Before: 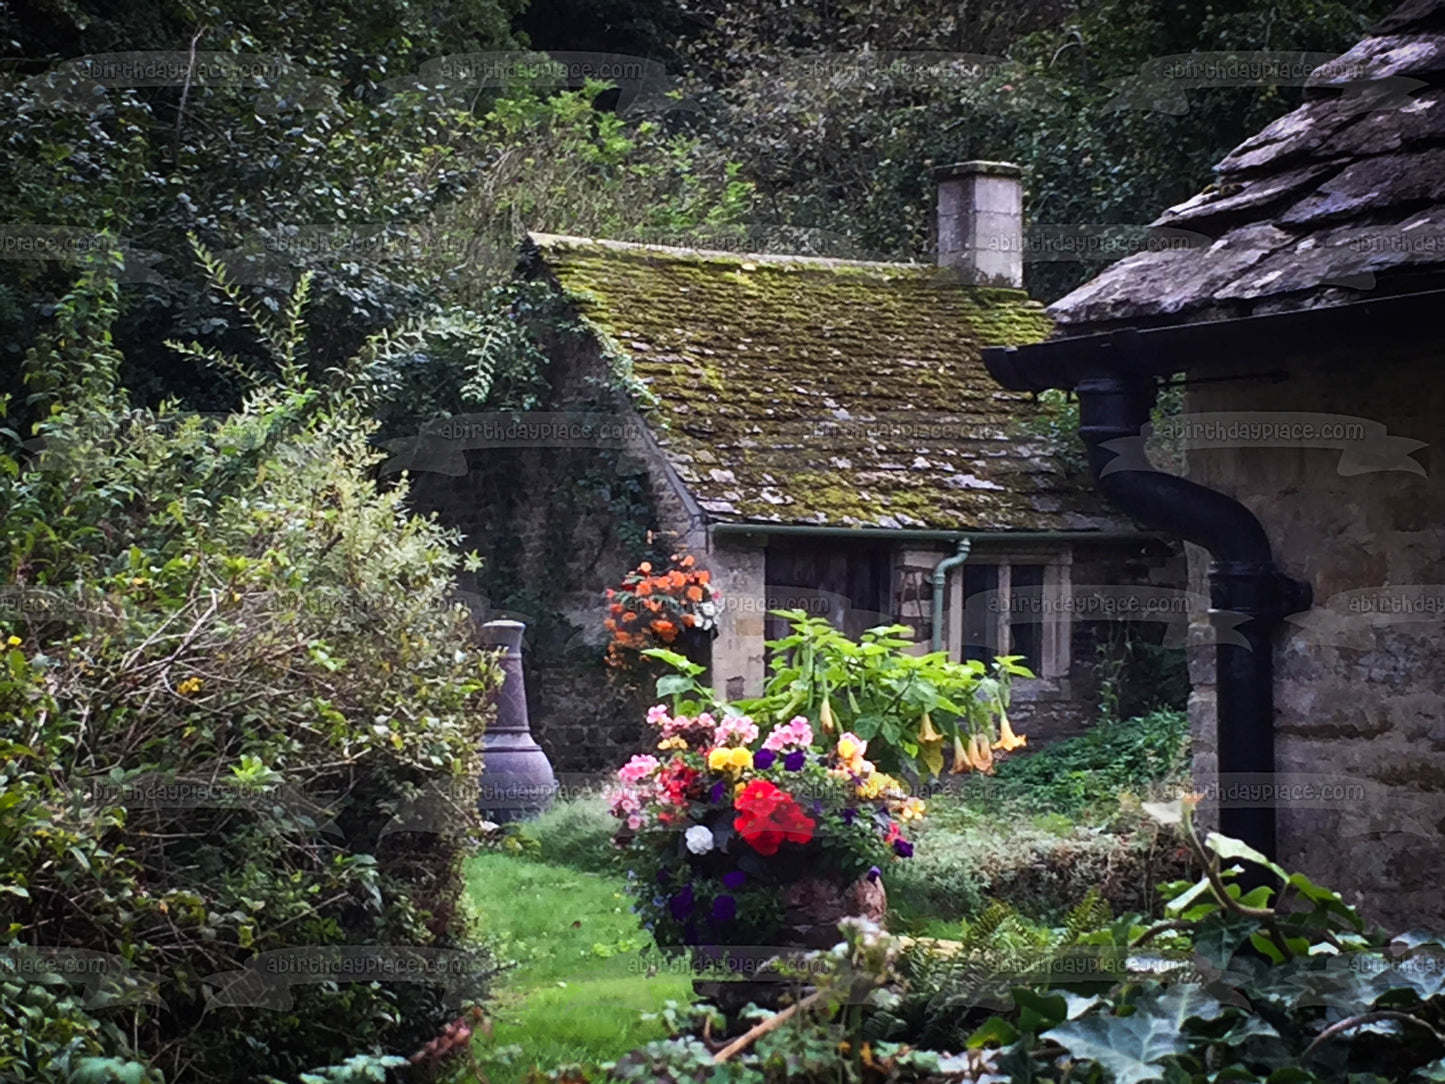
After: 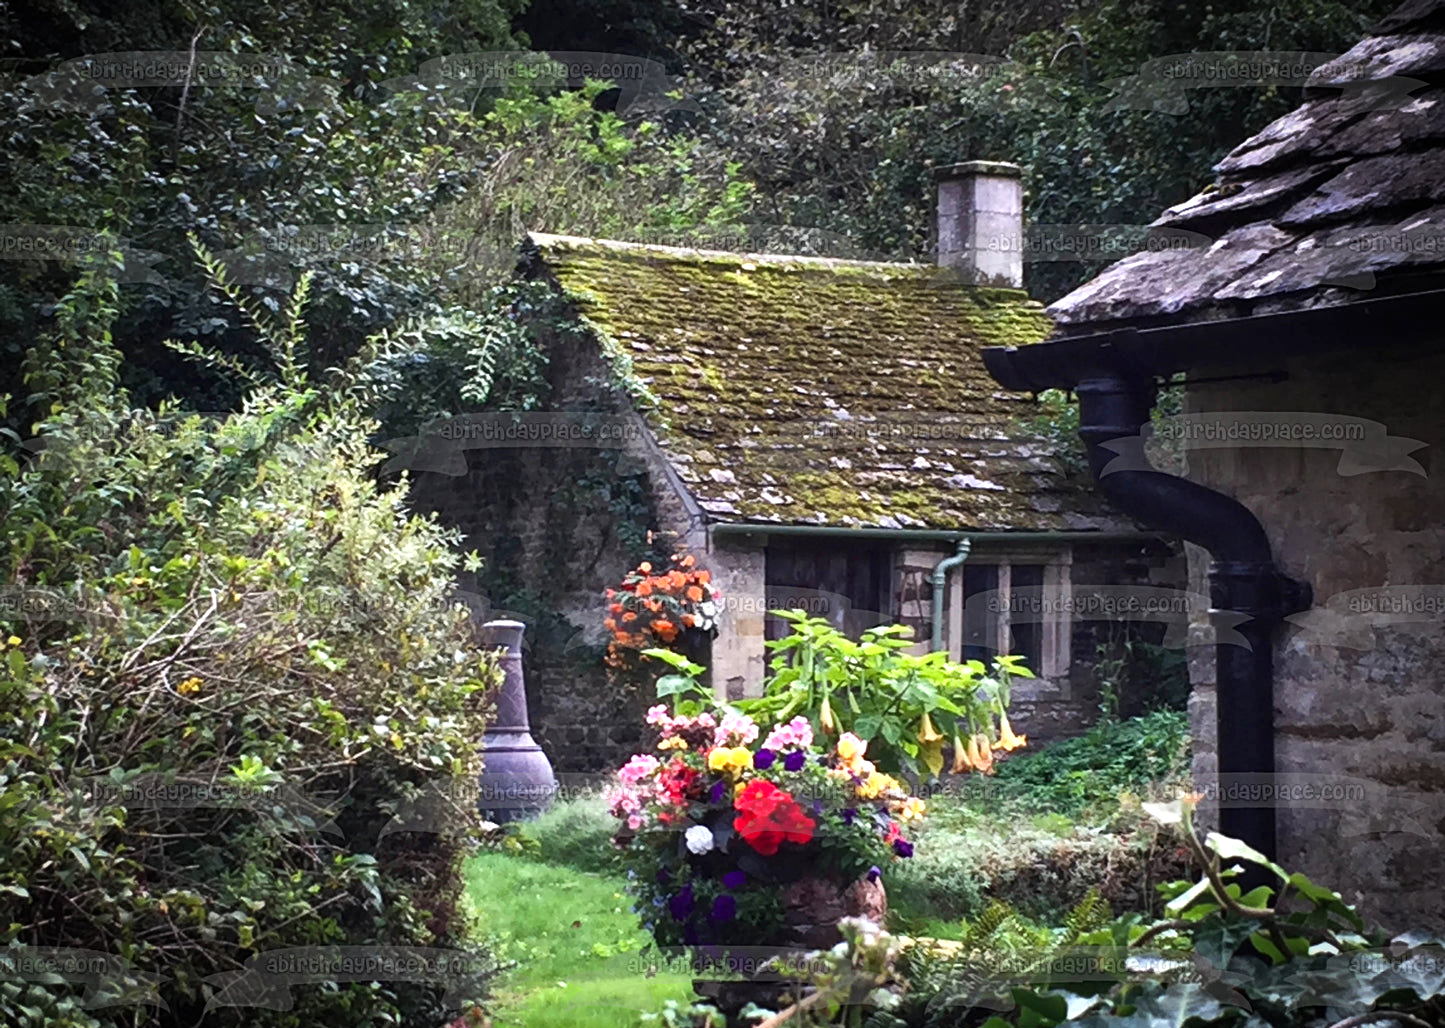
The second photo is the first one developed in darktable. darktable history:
vignetting: fall-off radius 60.92%
crop and rotate: top 0%, bottom 5.097%
exposure: black level correction 0.001, exposure 0.5 EV, compensate exposure bias true, compensate highlight preservation false
